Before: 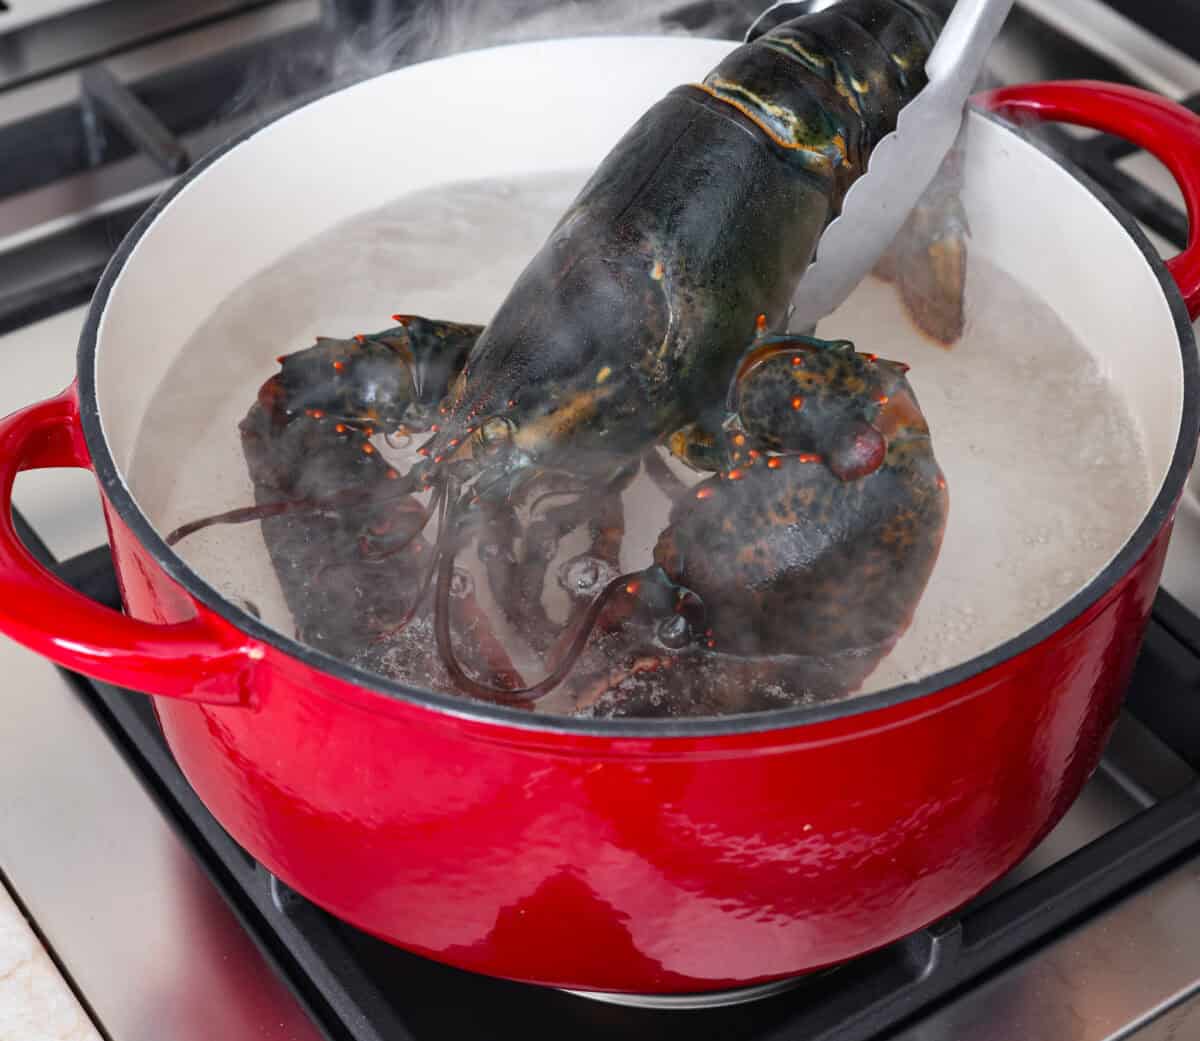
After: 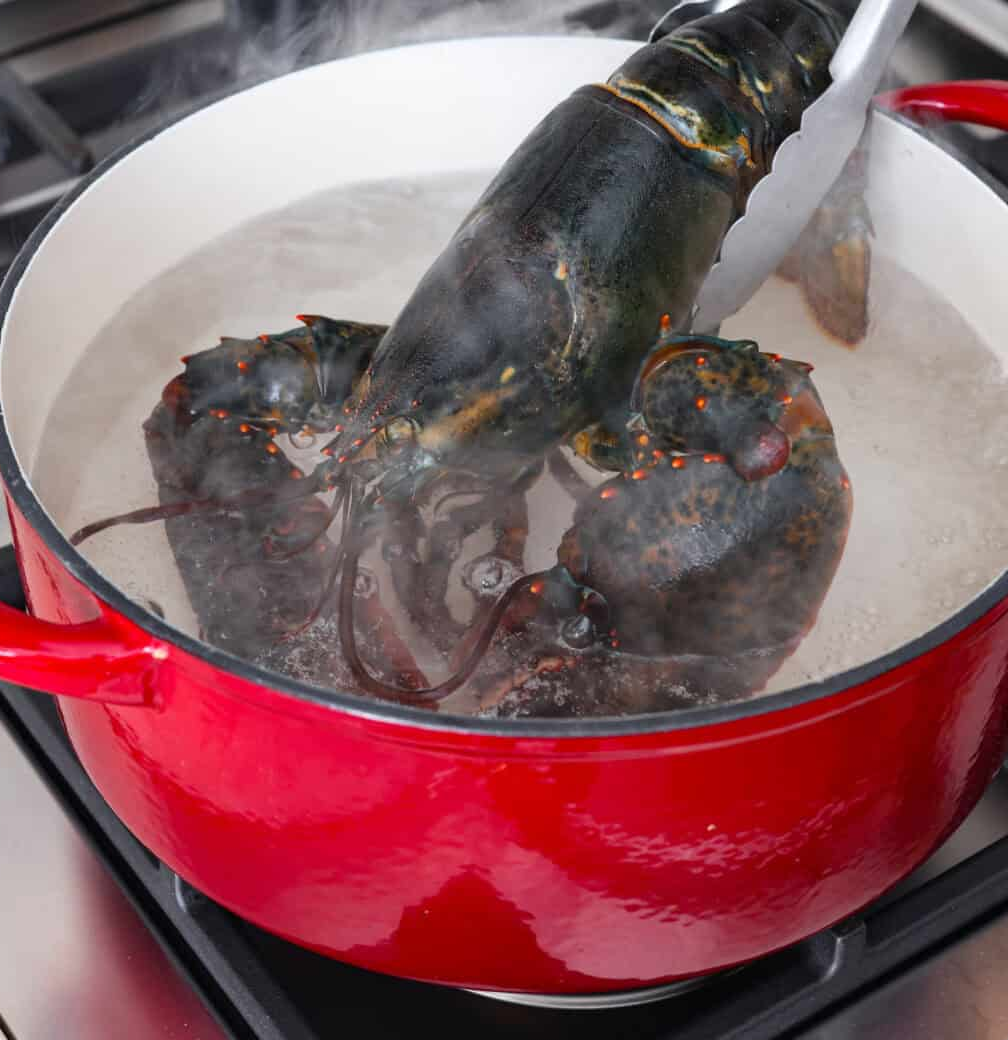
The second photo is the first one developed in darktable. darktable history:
crop: left 8.026%, right 7.374%
